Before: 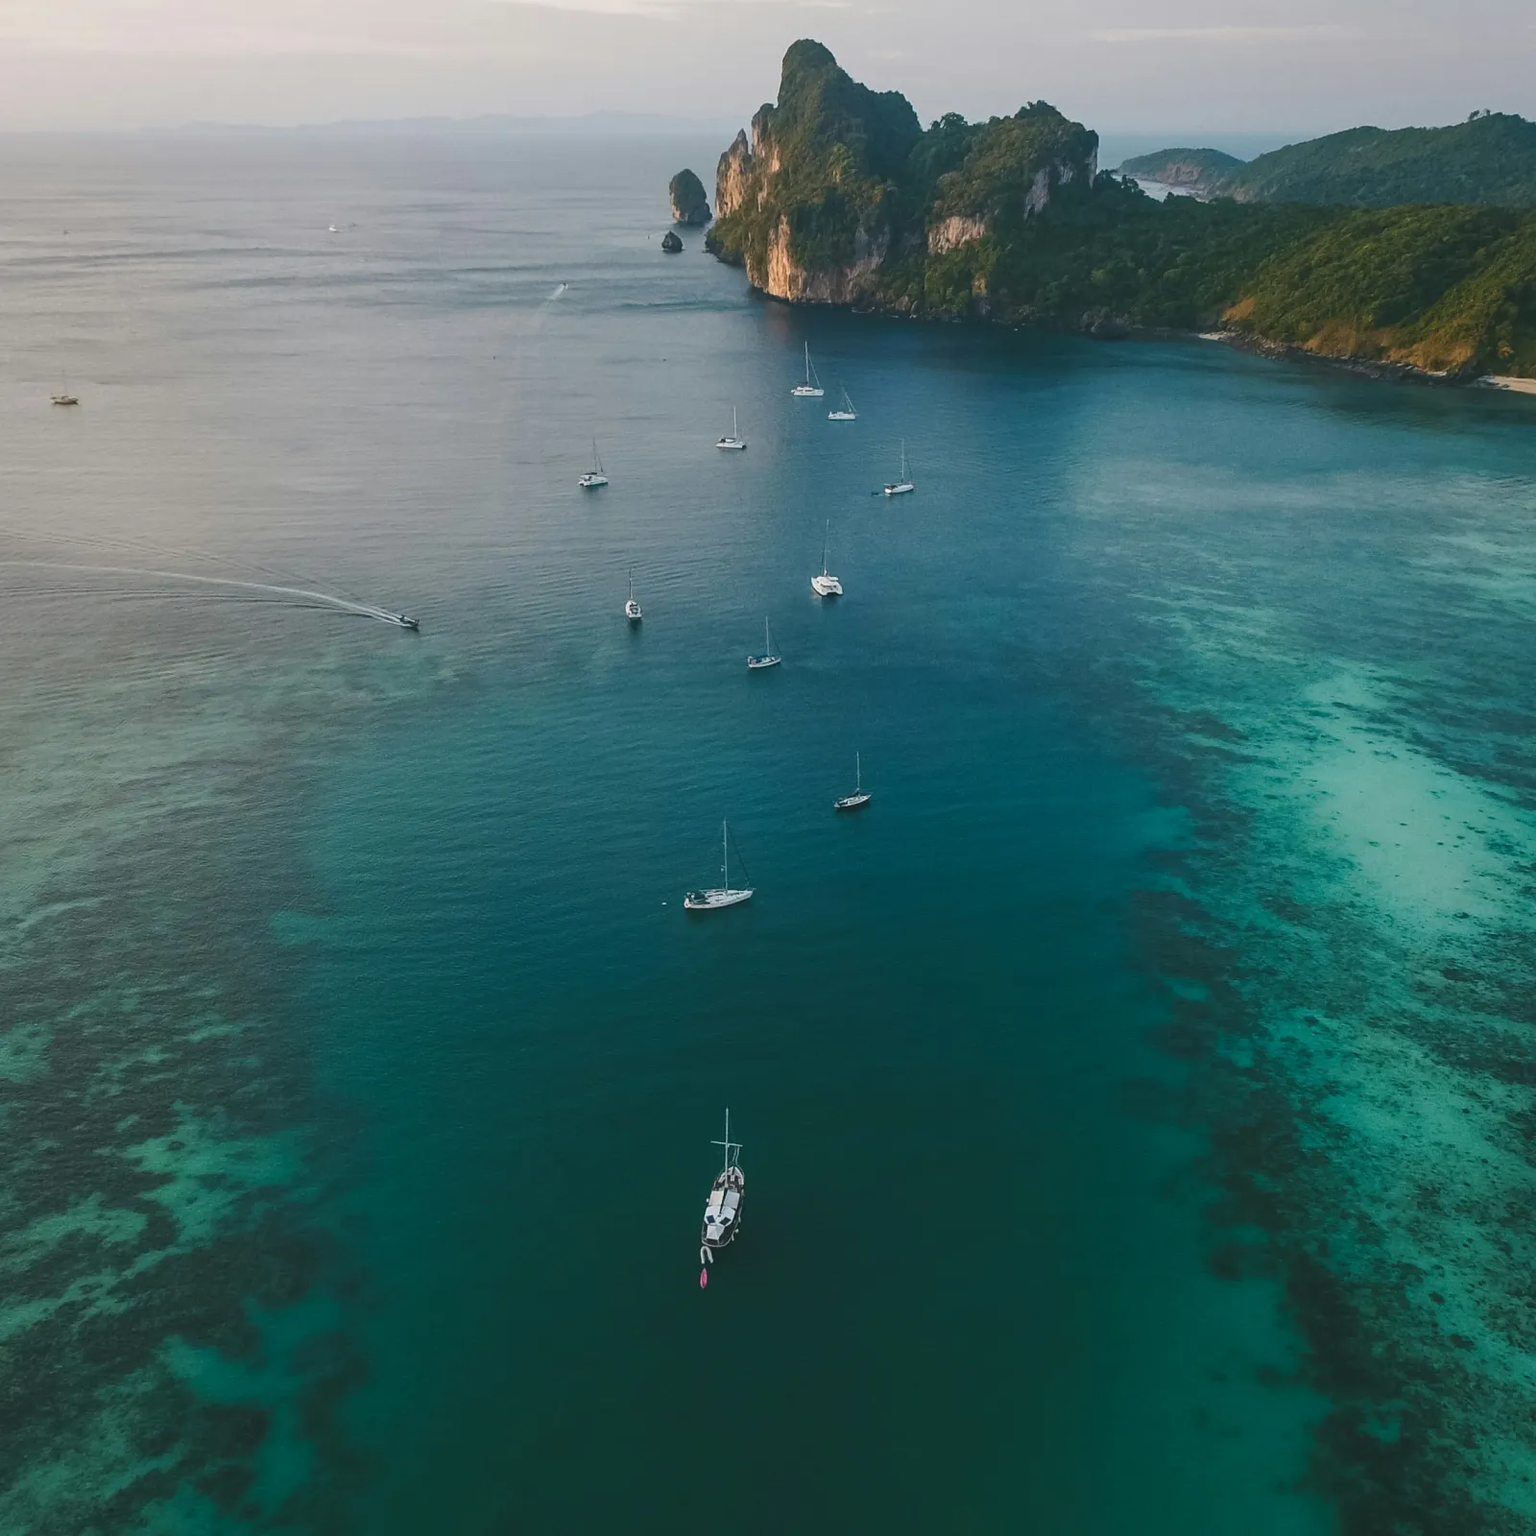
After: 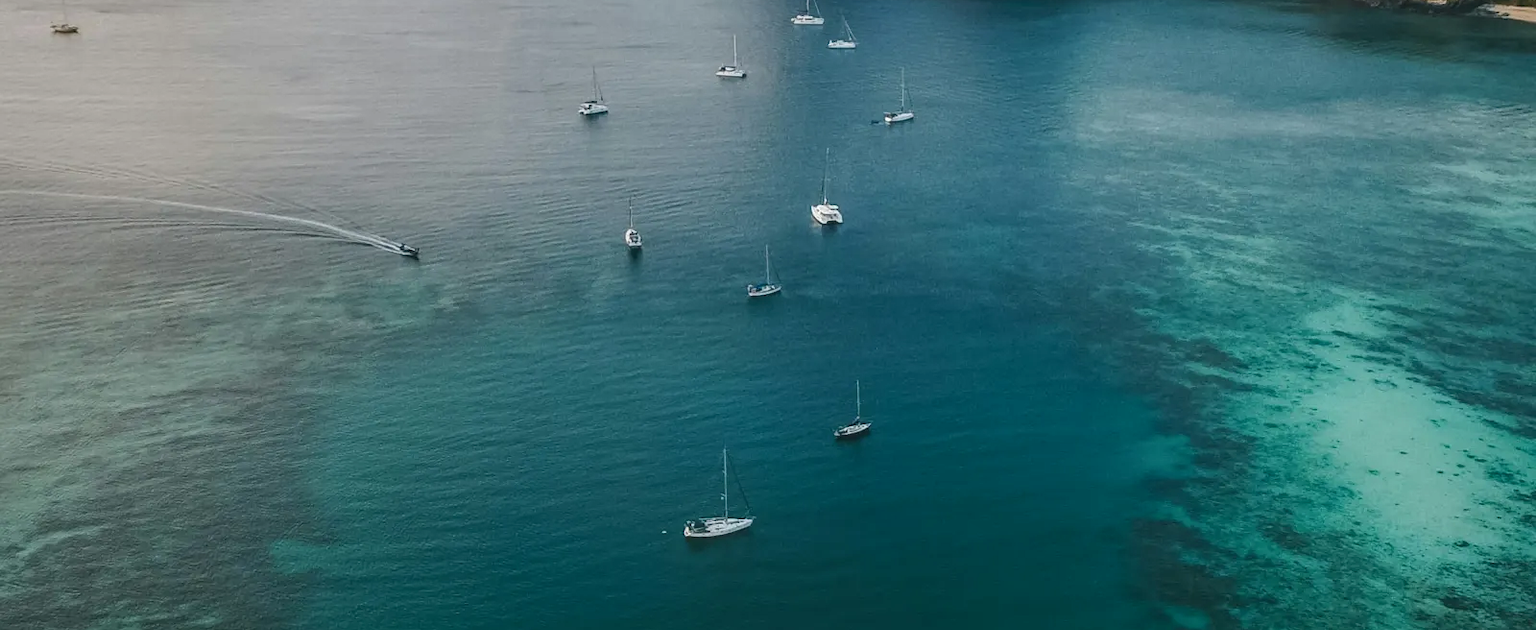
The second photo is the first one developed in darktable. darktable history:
crop and rotate: top 24.206%, bottom 34.699%
local contrast: detail 130%
